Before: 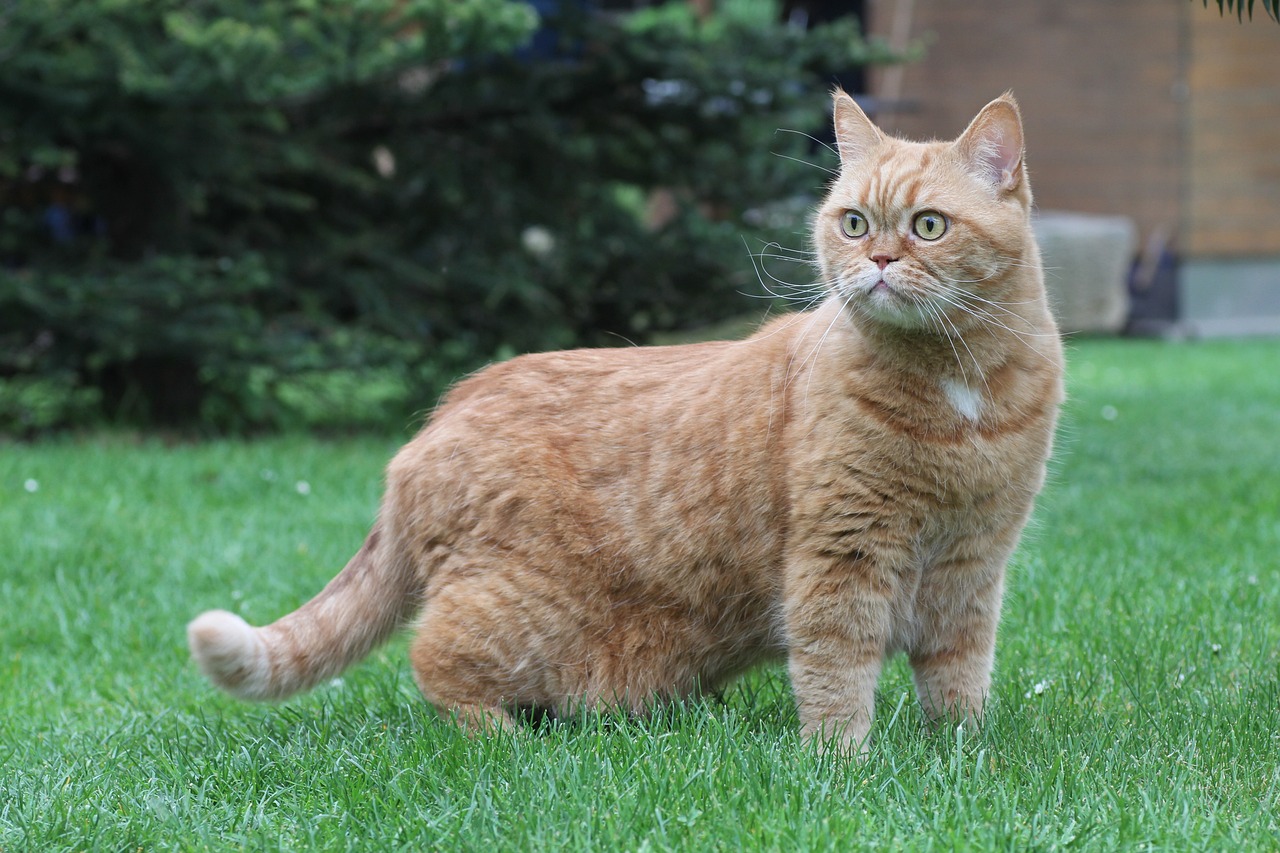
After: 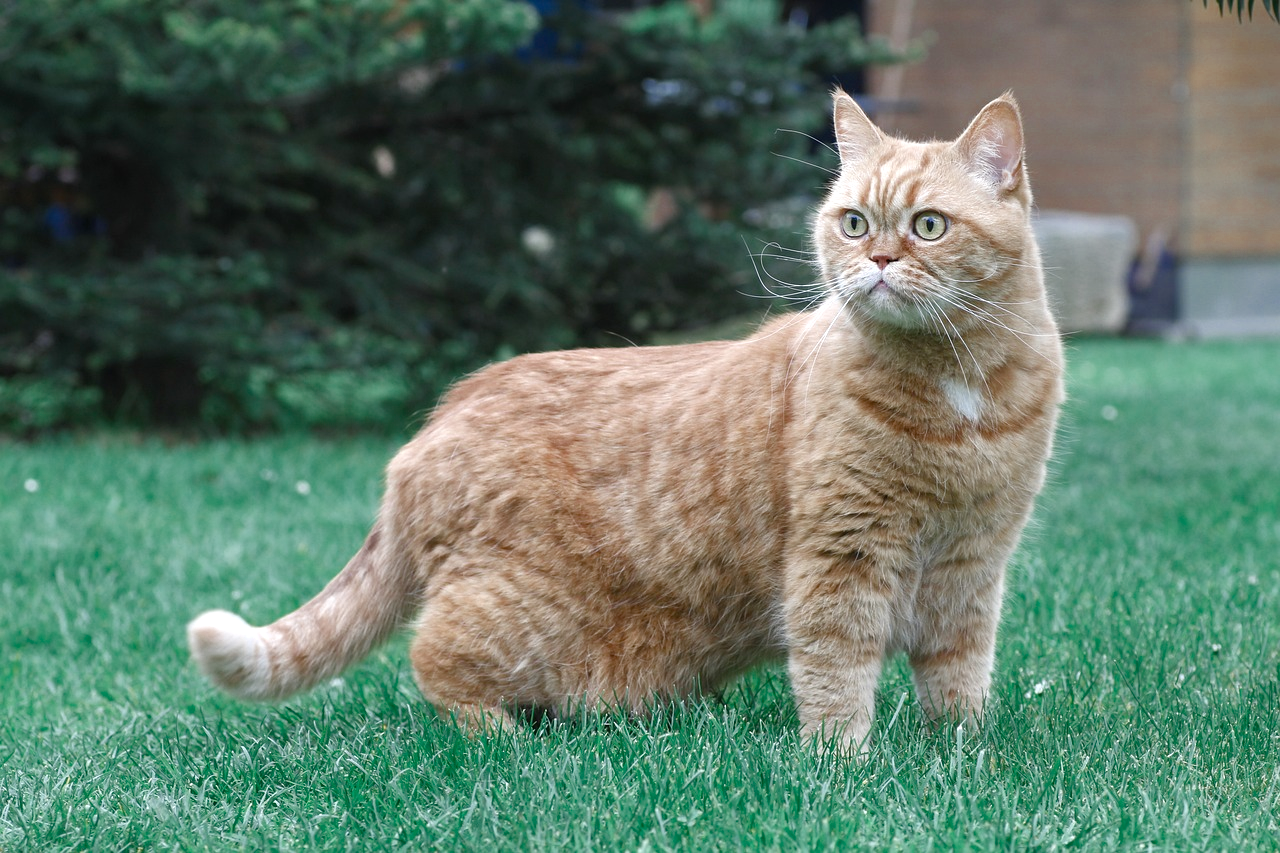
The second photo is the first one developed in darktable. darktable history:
color balance rgb: highlights gain › chroma 0.158%, highlights gain › hue 331.77°, perceptual saturation grading › global saturation 20%, perceptual saturation grading › highlights -49.87%, perceptual saturation grading › shadows 24.293%, perceptual brilliance grading › global brilliance 11.853%, global vibrance 19.452%
color zones: curves: ch0 [(0, 0.5) (0.125, 0.4) (0.25, 0.5) (0.375, 0.4) (0.5, 0.4) (0.625, 0.35) (0.75, 0.35) (0.875, 0.5)]; ch1 [(0, 0.35) (0.125, 0.45) (0.25, 0.35) (0.375, 0.35) (0.5, 0.35) (0.625, 0.35) (0.75, 0.45) (0.875, 0.35)]; ch2 [(0, 0.6) (0.125, 0.5) (0.25, 0.5) (0.375, 0.6) (0.5, 0.6) (0.625, 0.5) (0.75, 0.5) (0.875, 0.5)]
